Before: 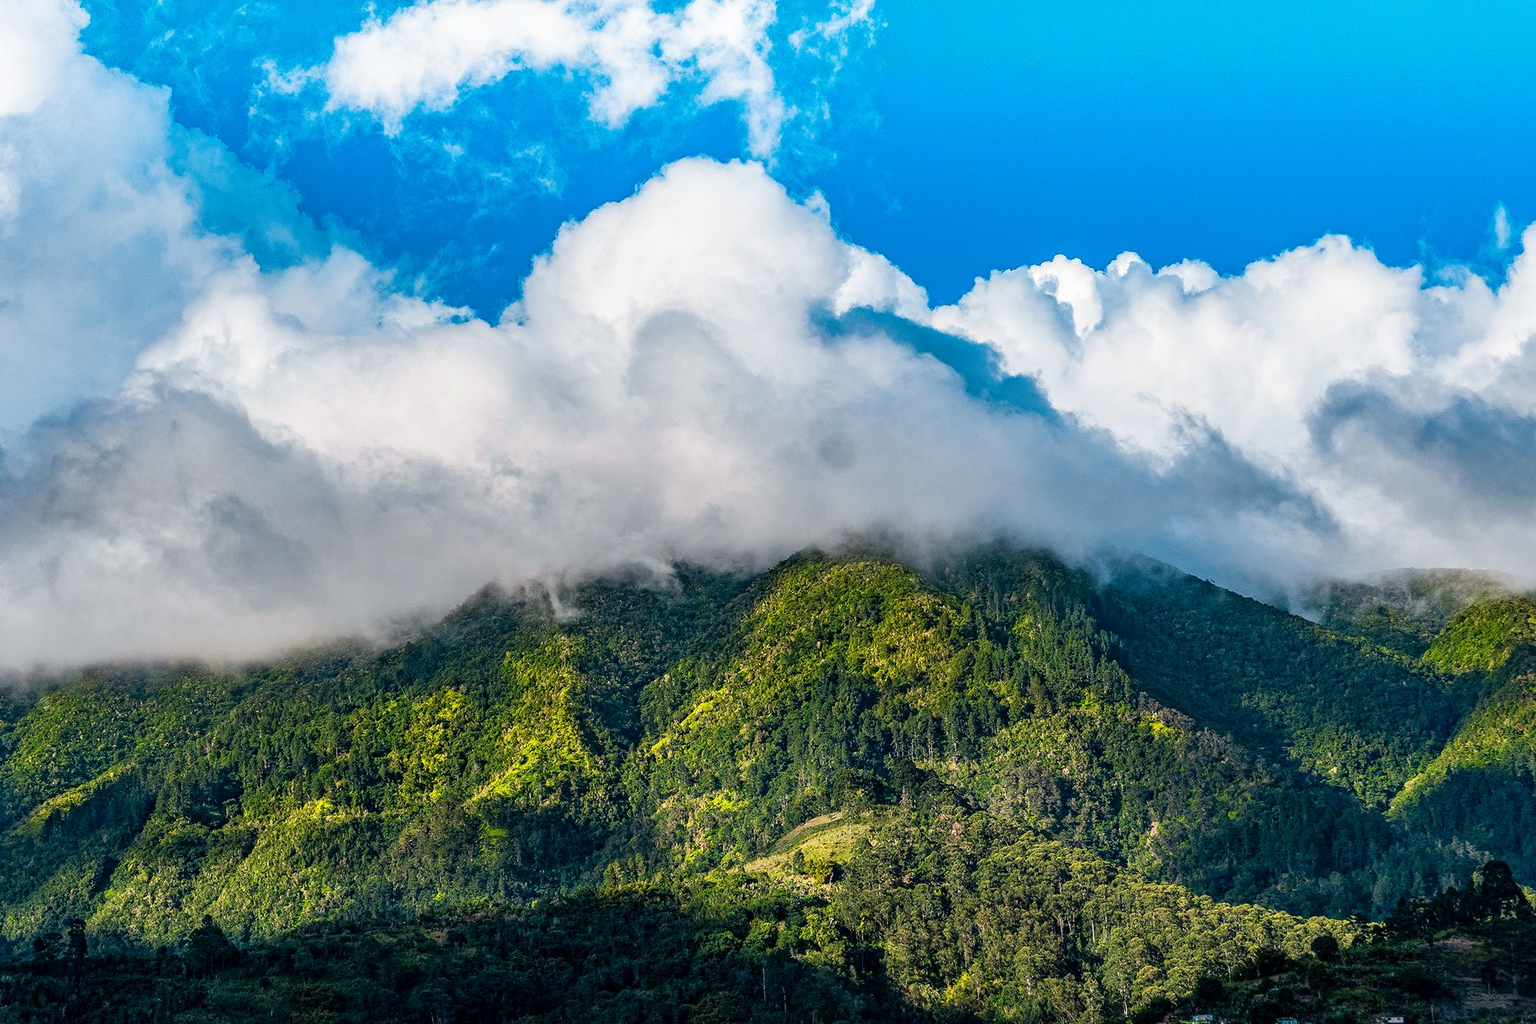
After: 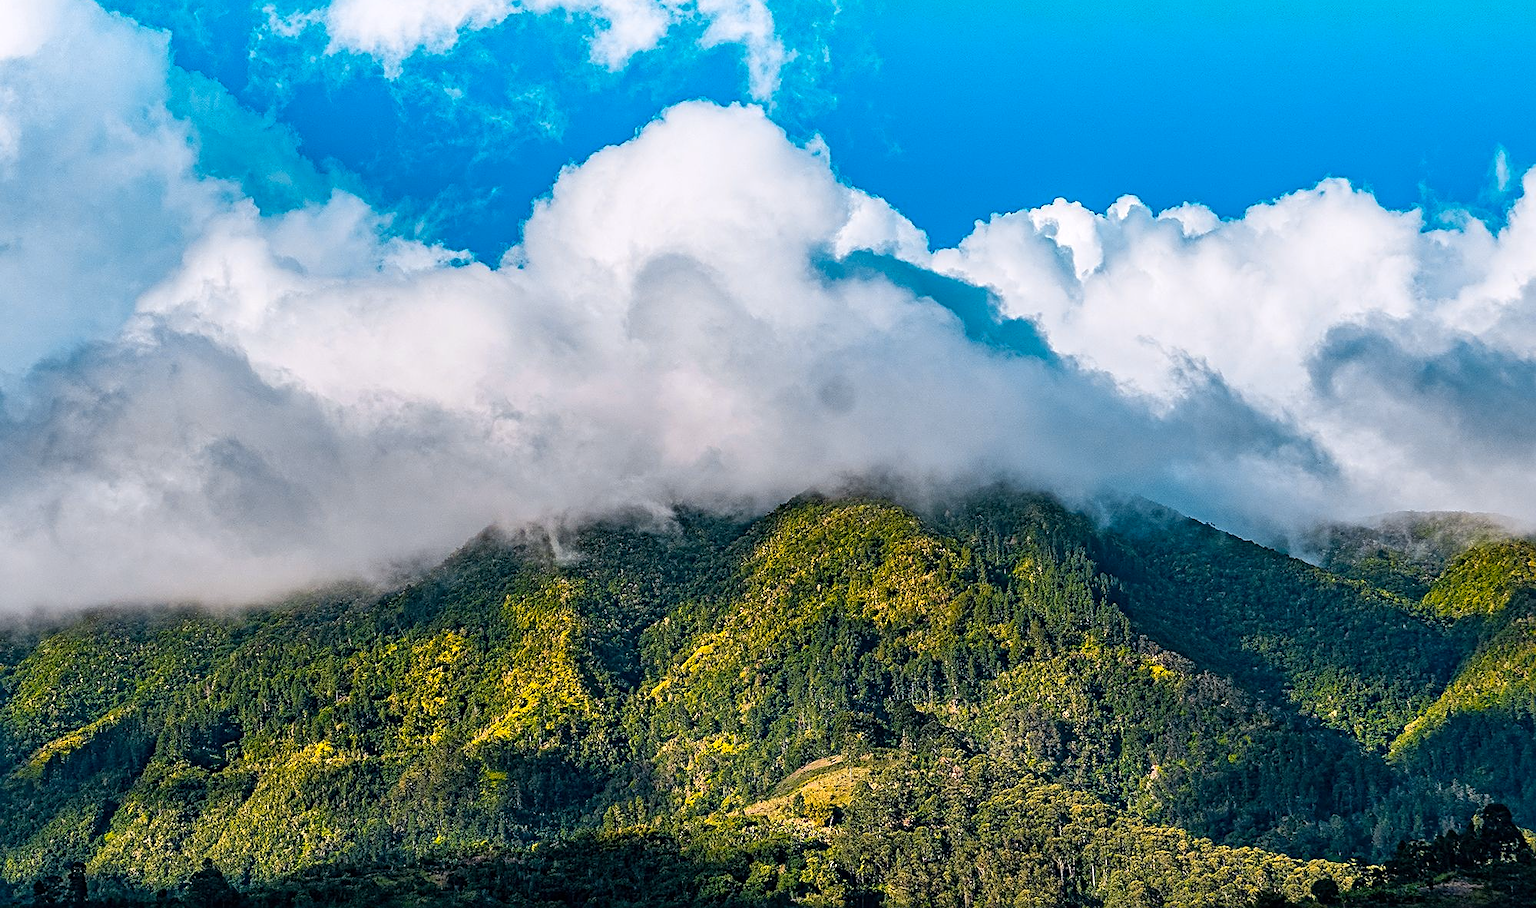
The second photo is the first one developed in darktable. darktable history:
sharpen: radius 2.767
tone equalizer: on, module defaults
crop and rotate: top 5.609%, bottom 5.609%
color zones: curves: ch1 [(0.239, 0.552) (0.75, 0.5)]; ch2 [(0.25, 0.462) (0.749, 0.457)], mix 25.94%
white balance: red 1.009, blue 1.027
